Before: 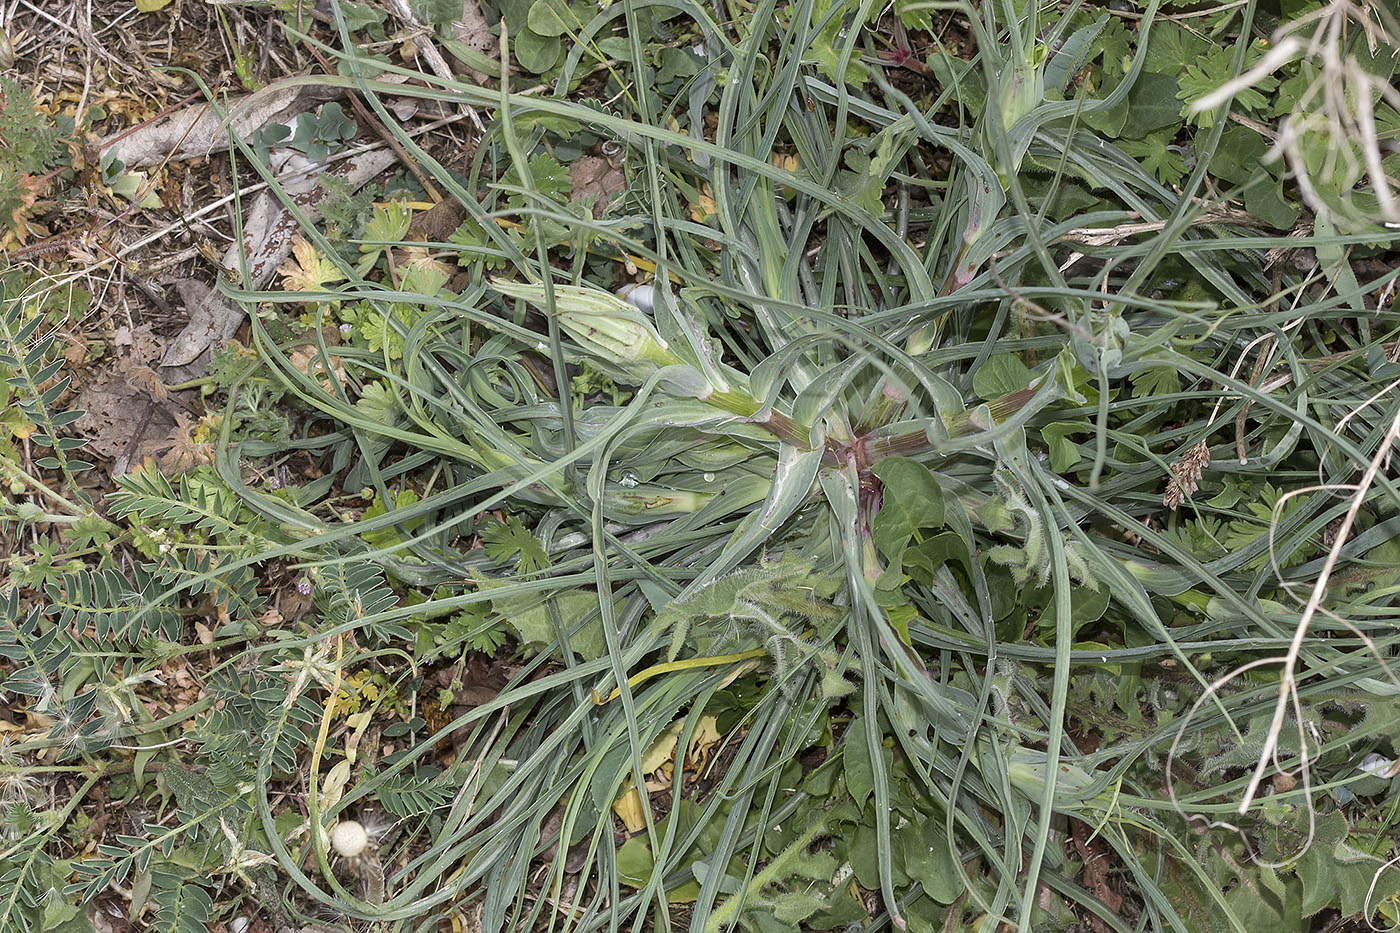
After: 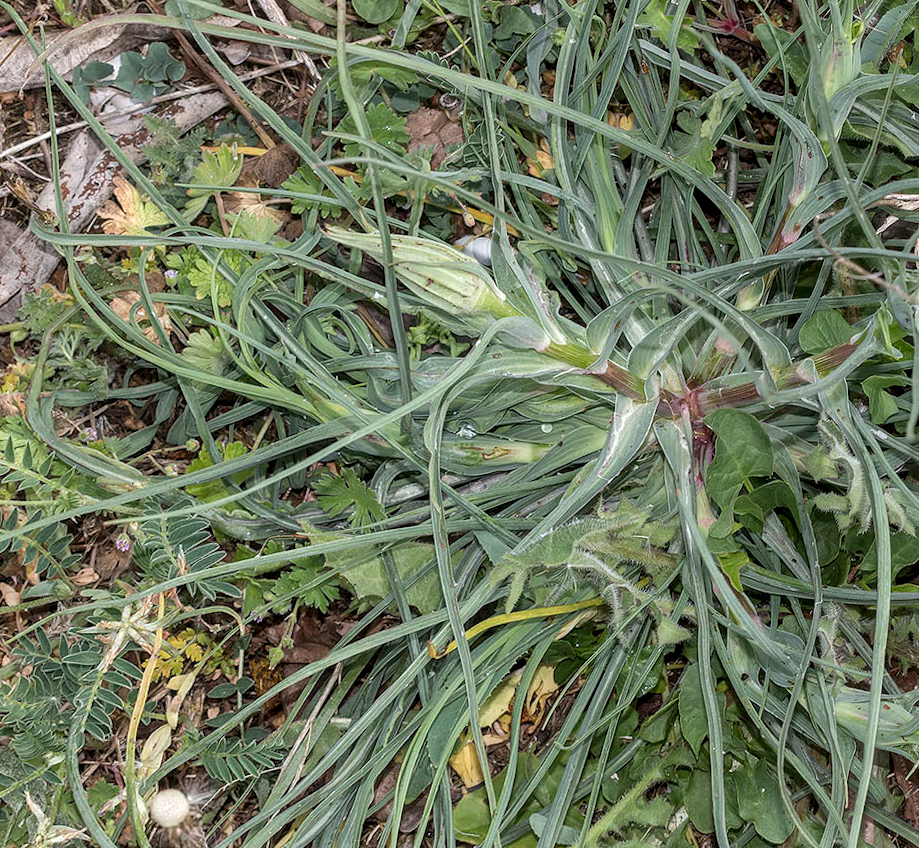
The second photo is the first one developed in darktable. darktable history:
local contrast: on, module defaults
rotate and perspective: rotation -0.013°, lens shift (vertical) -0.027, lens shift (horizontal) 0.178, crop left 0.016, crop right 0.989, crop top 0.082, crop bottom 0.918
crop: left 15.419%, right 17.914%
